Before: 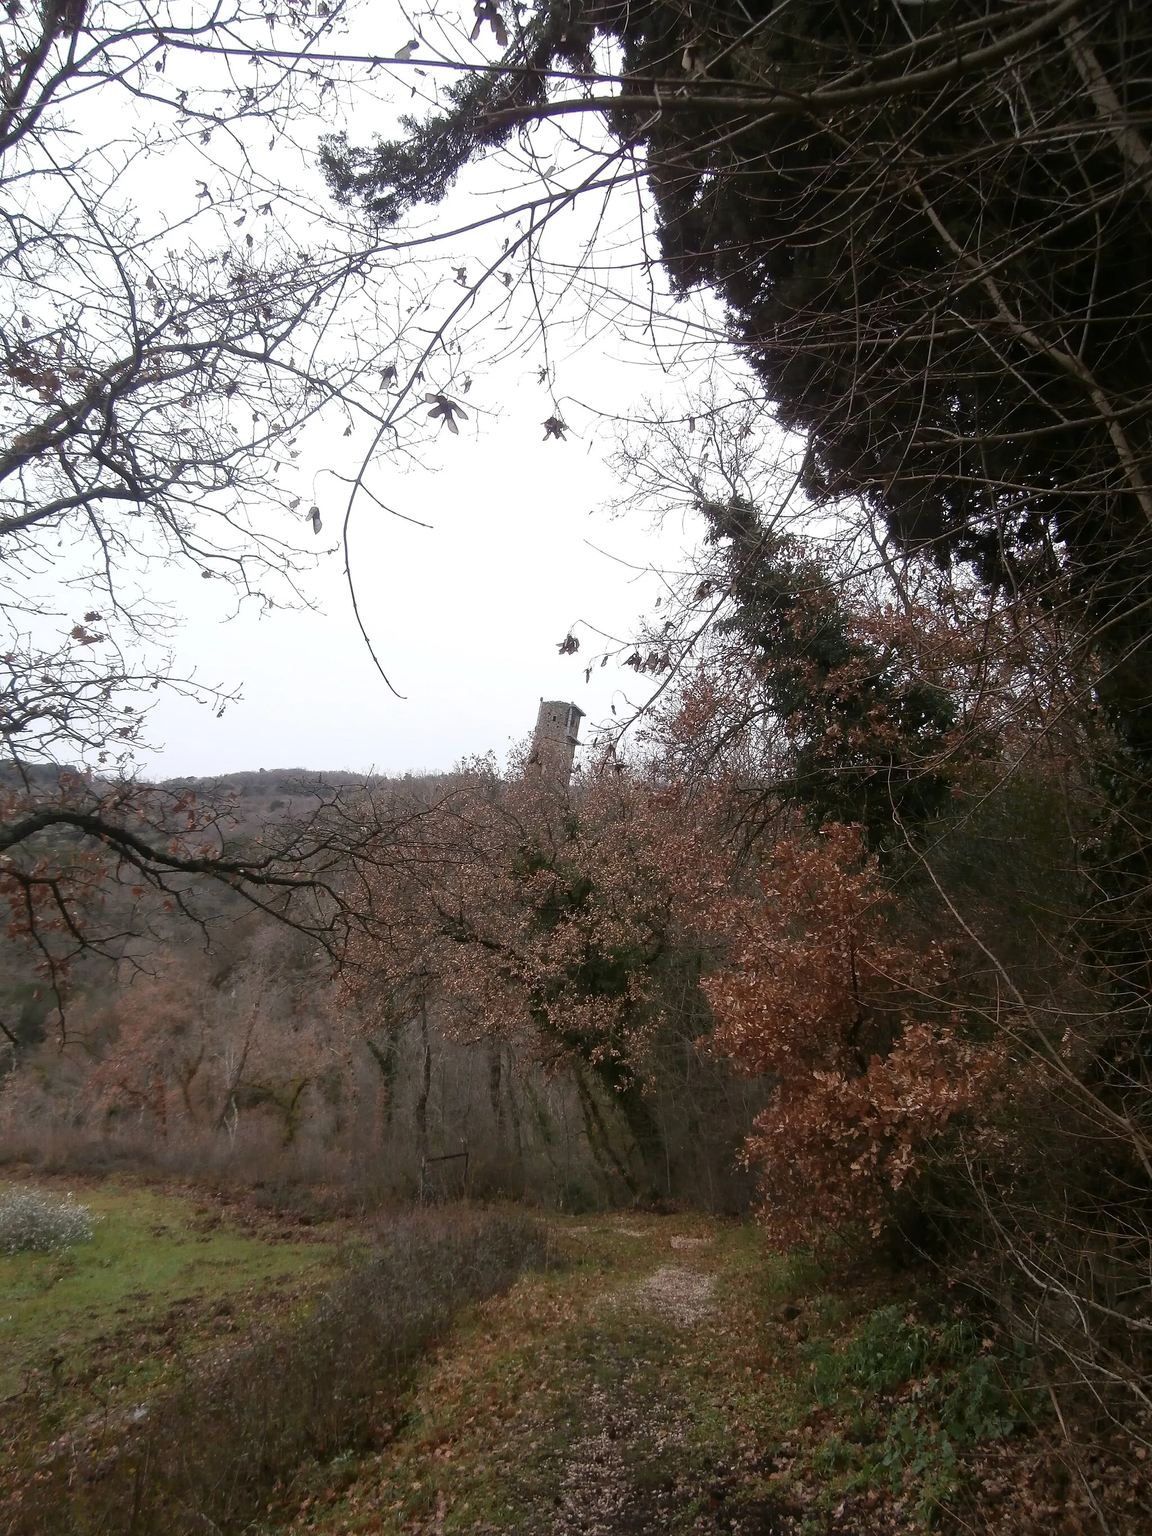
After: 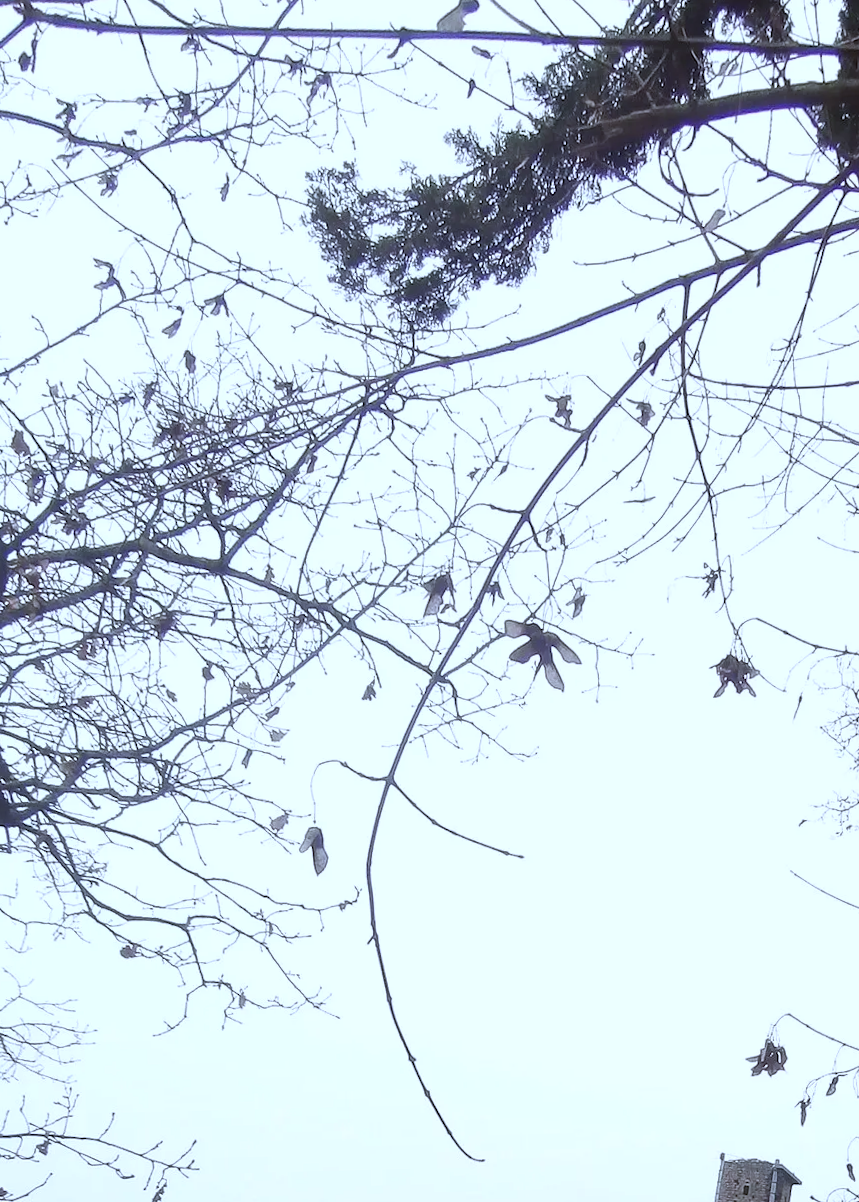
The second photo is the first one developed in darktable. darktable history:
white balance: red 0.926, green 1.003, blue 1.133
rotate and perspective: rotation -1.32°, lens shift (horizontal) -0.031, crop left 0.015, crop right 0.985, crop top 0.047, crop bottom 0.982
crop and rotate: left 10.817%, top 0.062%, right 47.194%, bottom 53.626%
